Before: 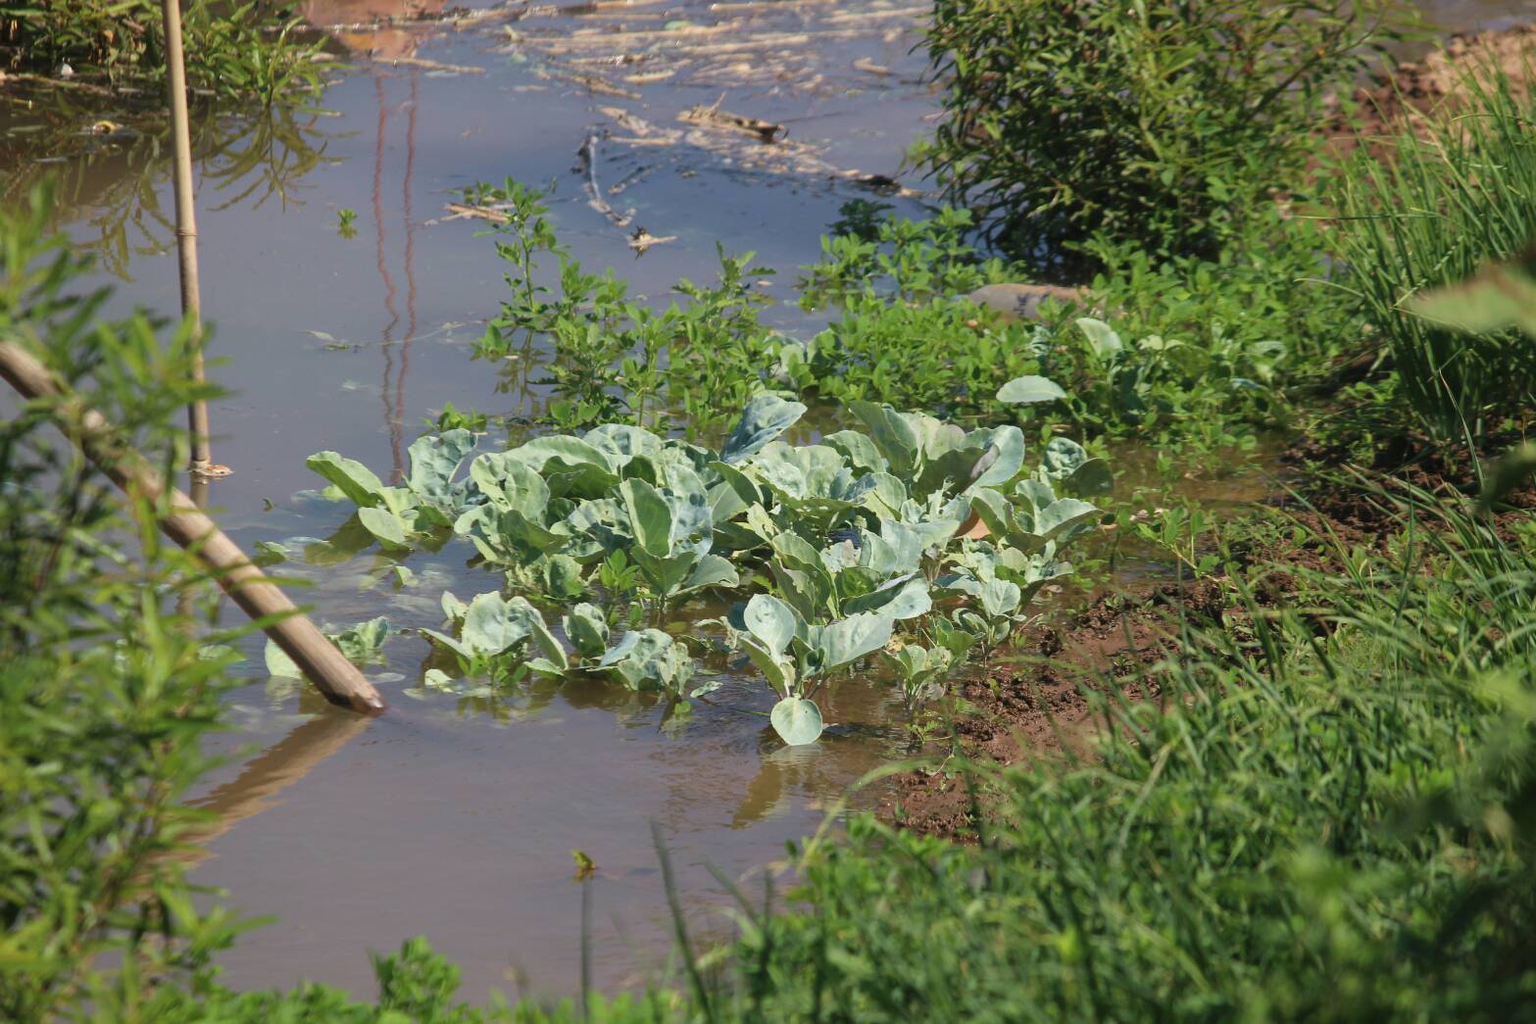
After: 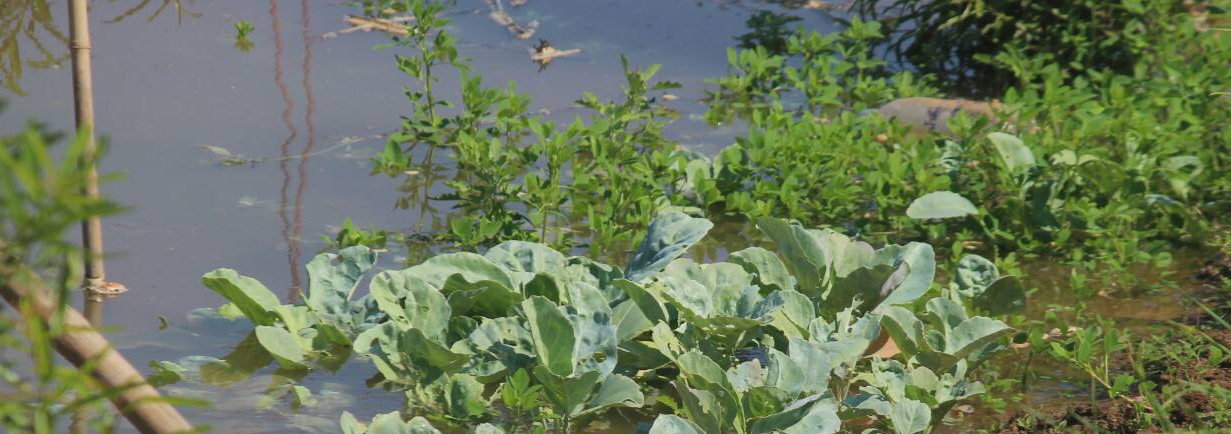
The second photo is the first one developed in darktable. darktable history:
vignetting: fall-off start 100%, brightness -0.406, saturation -0.3, width/height ratio 1.324, dithering 8-bit output, unbound false
crop: left 7.036%, top 18.398%, right 14.379%, bottom 40.043%
shadows and highlights: shadows 40, highlights -60
